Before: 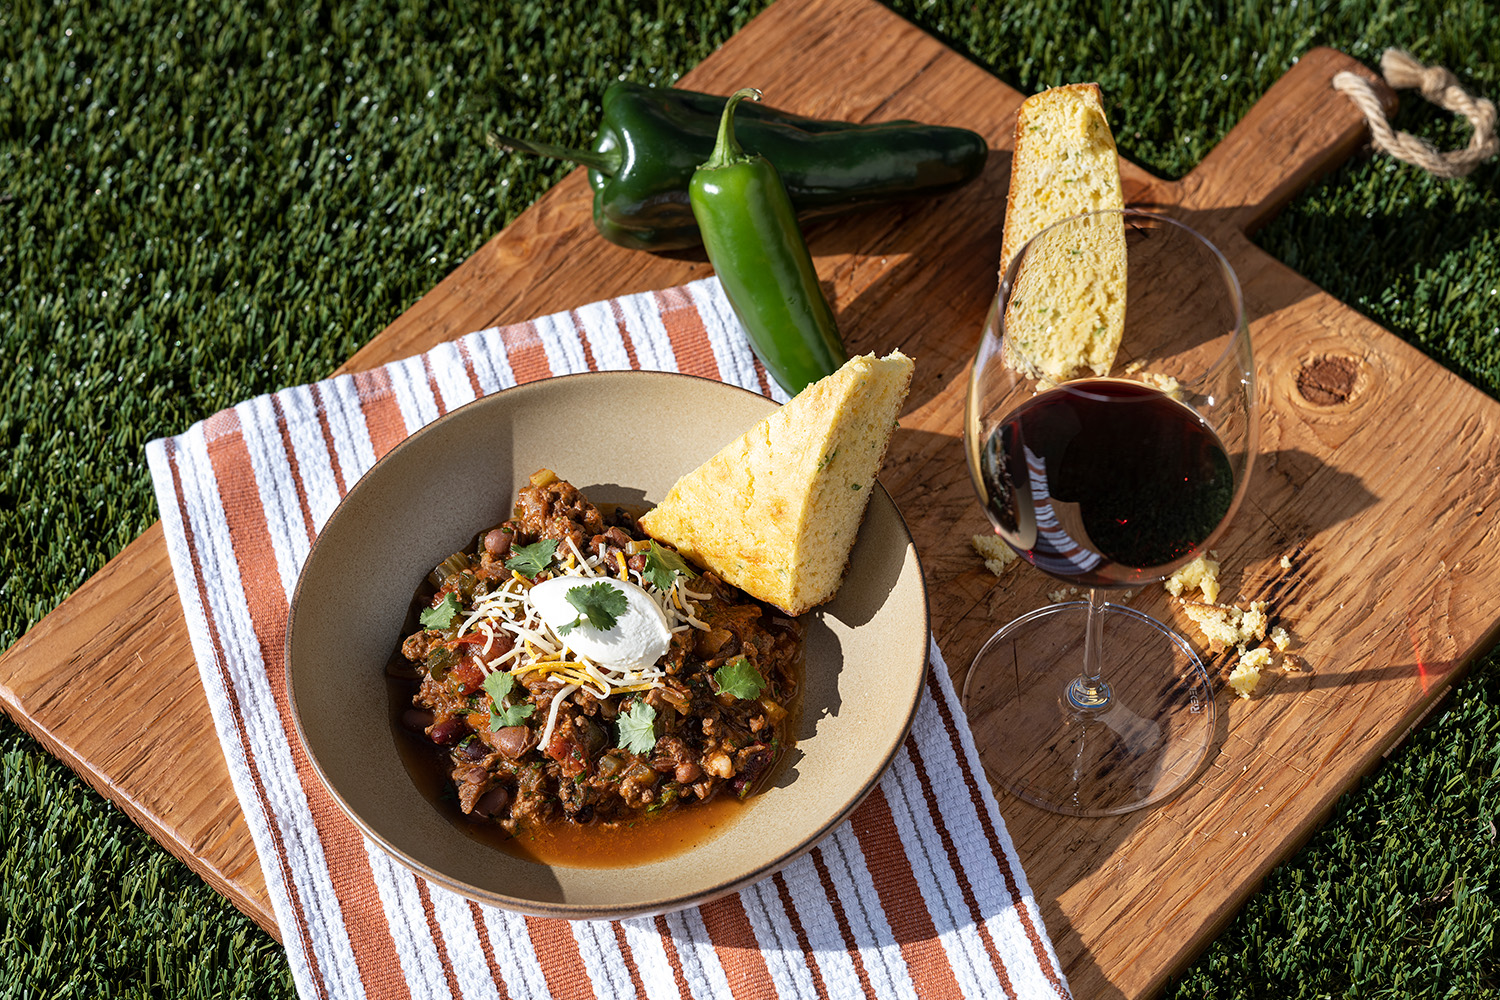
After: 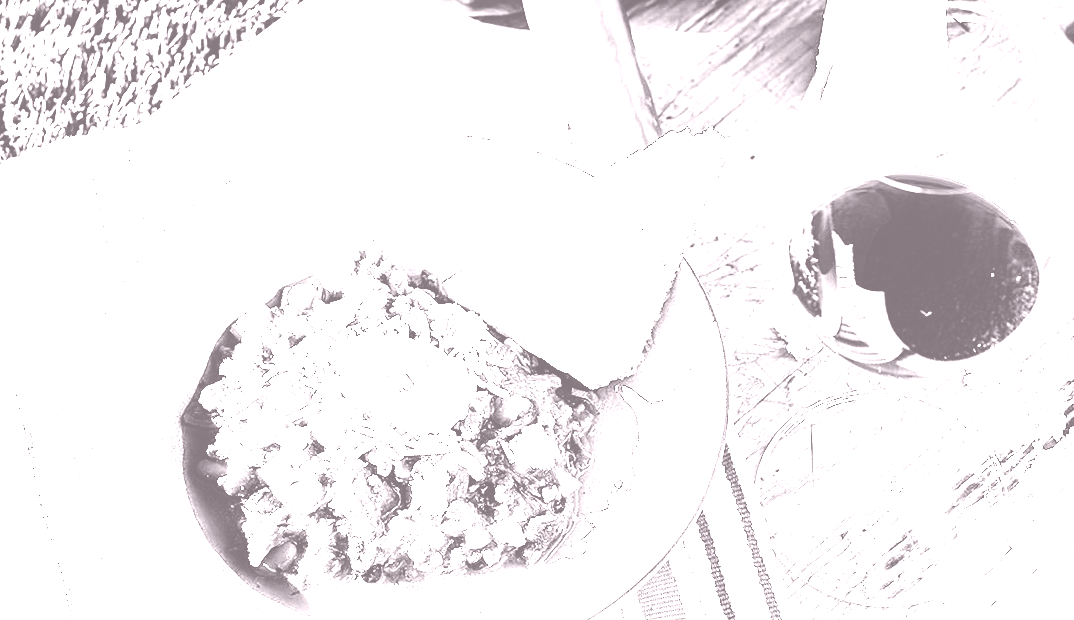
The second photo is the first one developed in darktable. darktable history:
colorize: hue 25.2°, saturation 83%, source mix 82%, lightness 79%, version 1
exposure: black level correction 0.001, exposure 1.735 EV, compensate highlight preservation false
base curve: curves: ch0 [(0, 0) (0.007, 0.004) (0.027, 0.03) (0.046, 0.07) (0.207, 0.54) (0.442, 0.872) (0.673, 0.972) (1, 1)], preserve colors none
crop and rotate: angle -3.37°, left 9.79%, top 20.73%, right 12.42%, bottom 11.82%
tone curve: curves: ch0 [(0, 0) (0.003, 0.012) (0.011, 0.014) (0.025, 0.019) (0.044, 0.028) (0.069, 0.039) (0.1, 0.056) (0.136, 0.093) (0.177, 0.147) (0.224, 0.214) (0.277, 0.29) (0.335, 0.381) (0.399, 0.476) (0.468, 0.557) (0.543, 0.635) (0.623, 0.697) (0.709, 0.764) (0.801, 0.831) (0.898, 0.917) (1, 1)], preserve colors none
contrast brightness saturation: contrast 0.1, brightness 0.02, saturation 0.02
contrast equalizer: y [[0.5, 0.496, 0.435, 0.435, 0.496, 0.5], [0.5 ×6], [0.5 ×6], [0 ×6], [0 ×6]]
